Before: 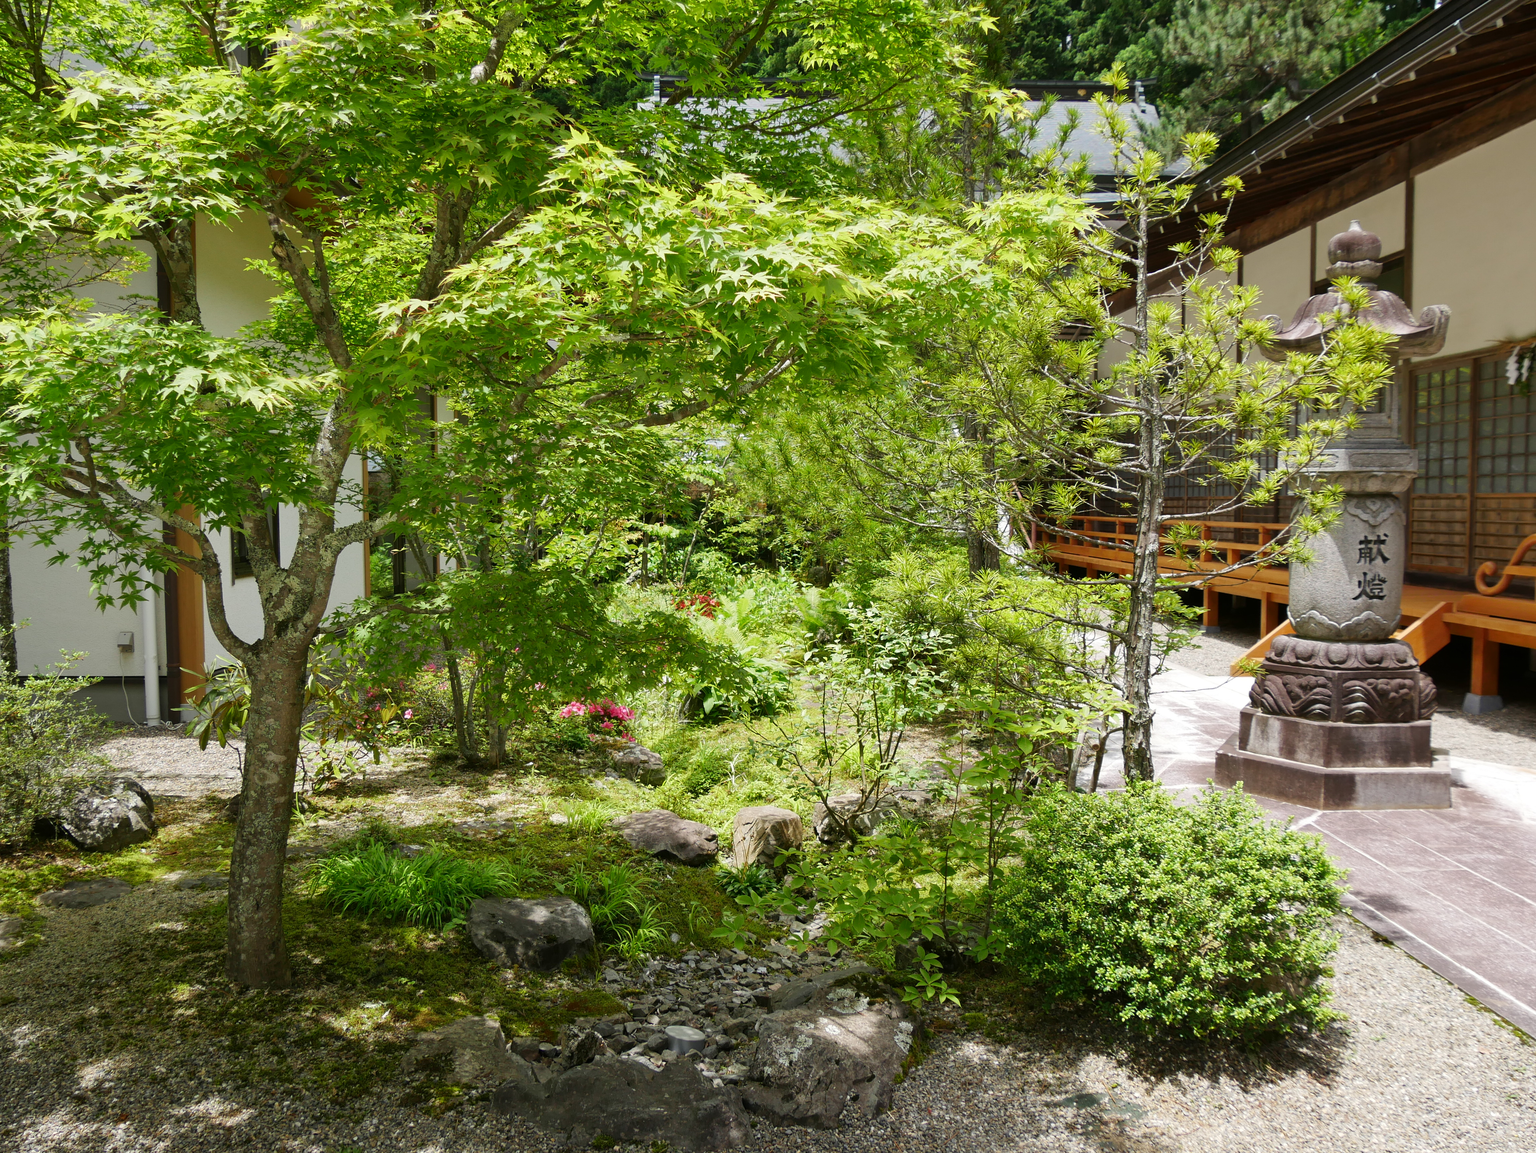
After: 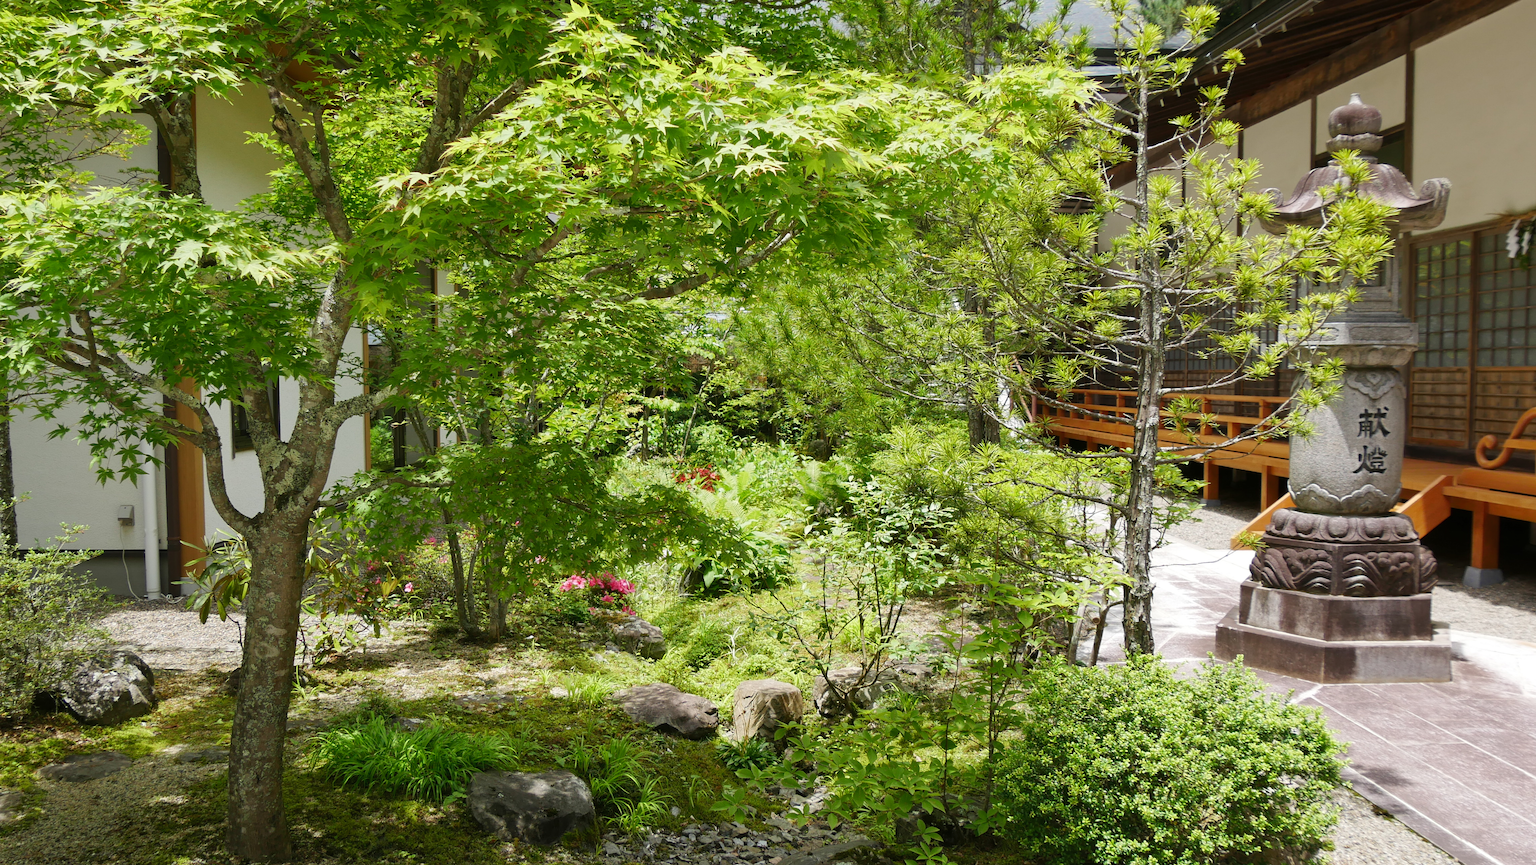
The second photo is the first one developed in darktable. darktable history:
fill light: on, module defaults
crop: top 11.038%, bottom 13.962%
